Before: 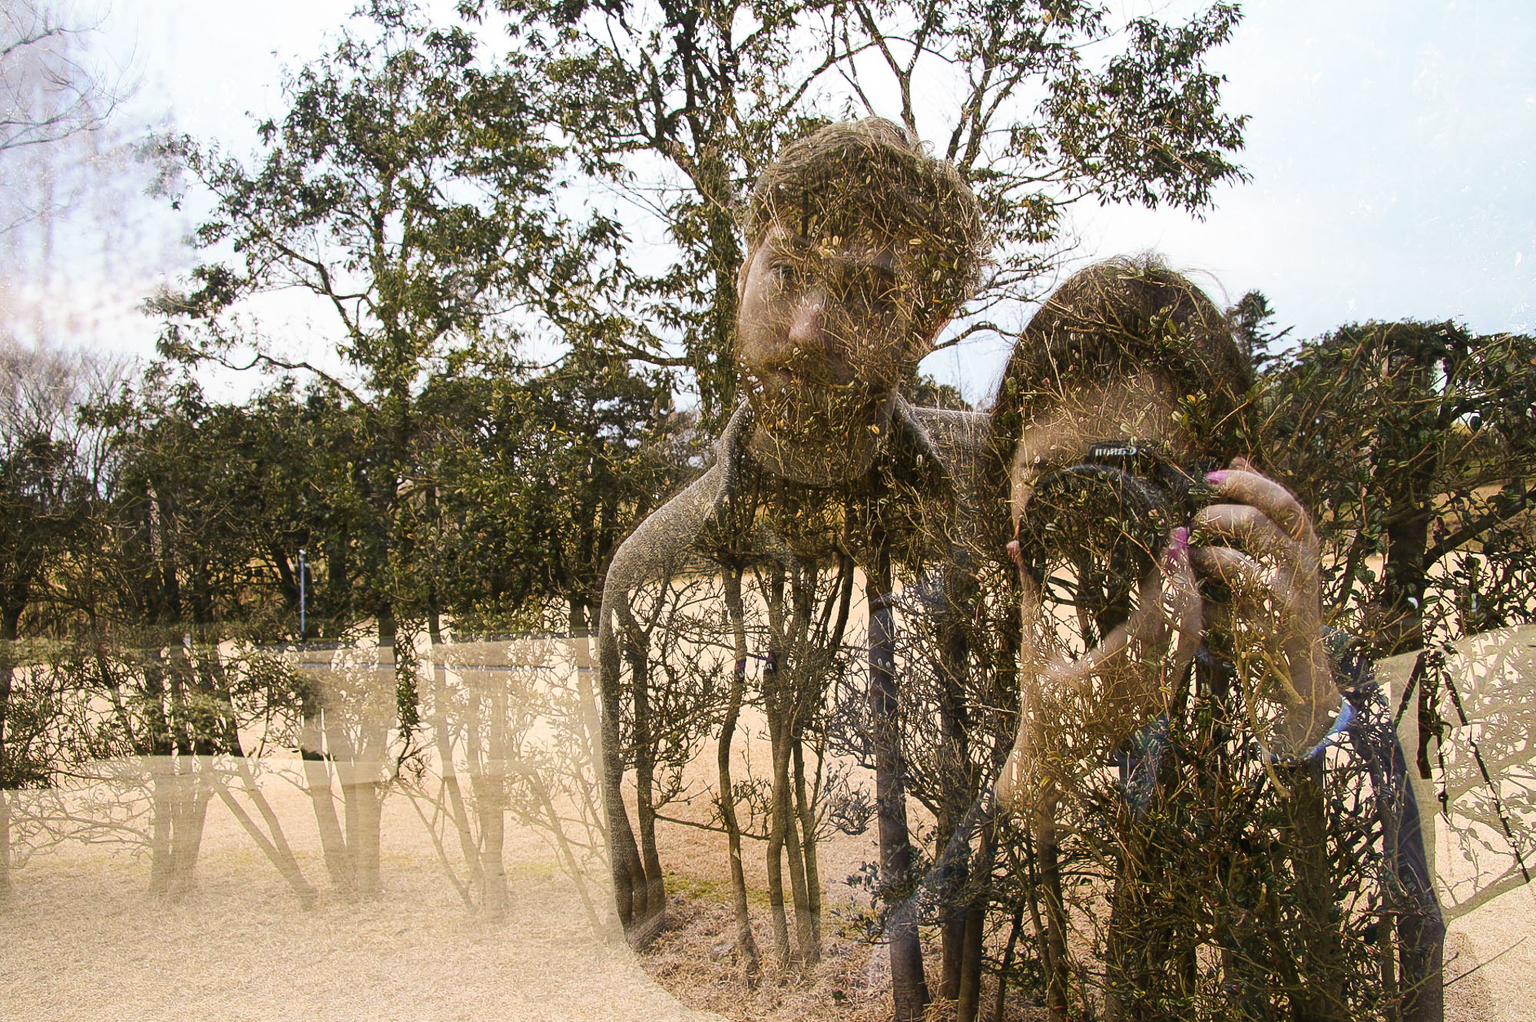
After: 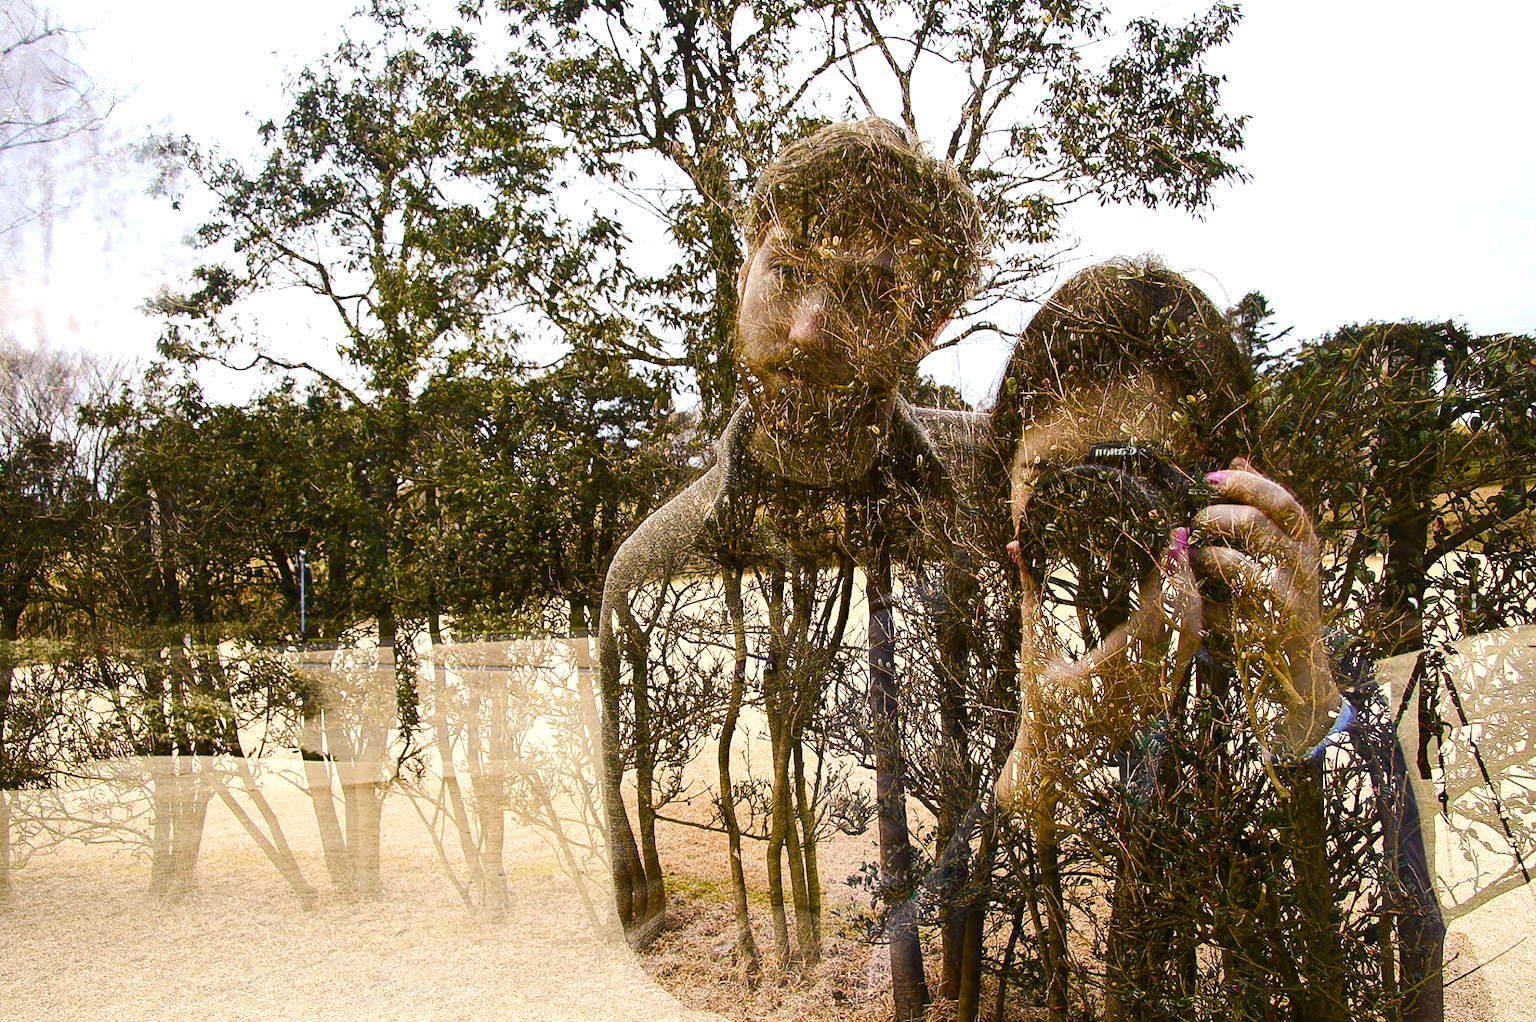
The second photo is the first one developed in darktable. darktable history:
color balance rgb: perceptual saturation grading › global saturation 20%, perceptual saturation grading › highlights -25%, perceptual saturation grading › shadows 50%
tone equalizer: -8 EV -0.417 EV, -7 EV -0.389 EV, -6 EV -0.333 EV, -5 EV -0.222 EV, -3 EV 0.222 EV, -2 EV 0.333 EV, -1 EV 0.389 EV, +0 EV 0.417 EV, edges refinement/feathering 500, mask exposure compensation -1.57 EV, preserve details no
